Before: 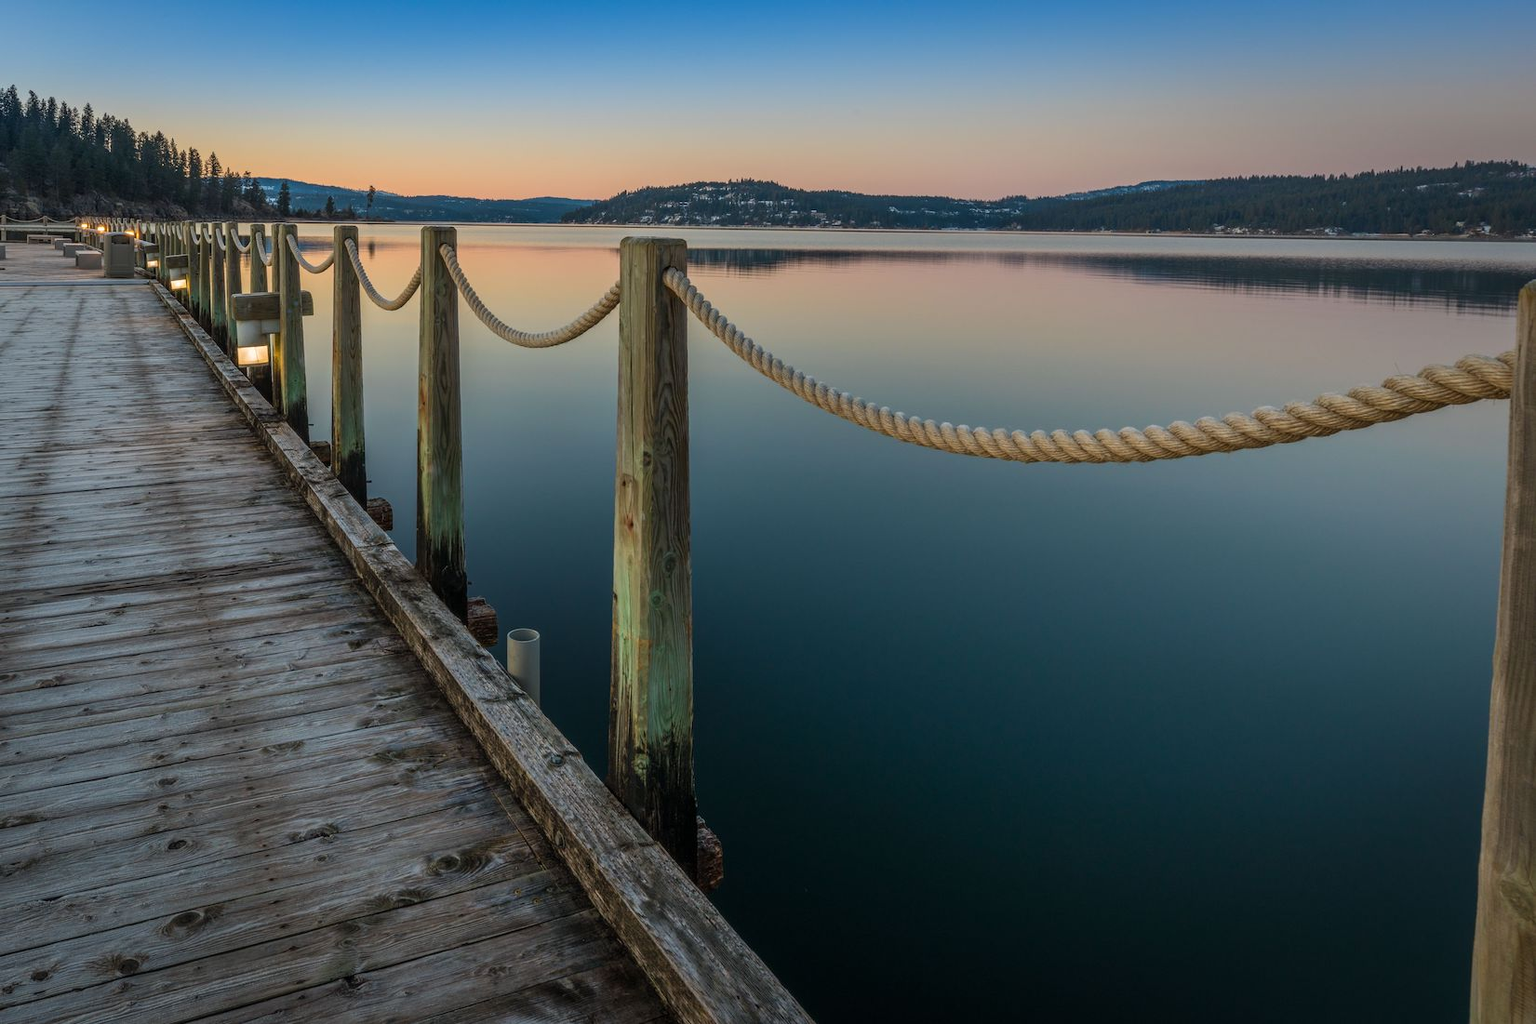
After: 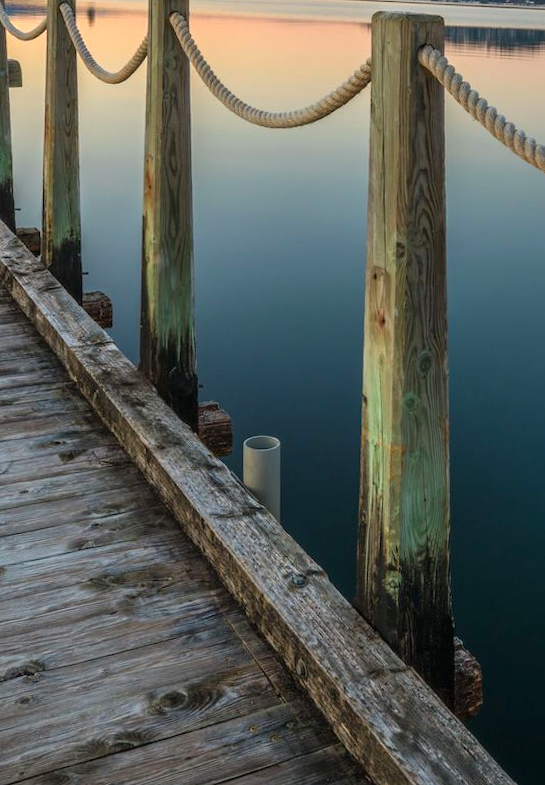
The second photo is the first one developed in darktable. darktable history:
crop and rotate: left 21.77%, top 18.528%, right 44.676%, bottom 2.997%
exposure: exposure 0.556 EV, compensate highlight preservation false
rotate and perspective: rotation -0.013°, lens shift (vertical) -0.027, lens shift (horizontal) 0.178, crop left 0.016, crop right 0.989, crop top 0.082, crop bottom 0.918
local contrast: mode bilateral grid, contrast 100, coarseness 100, detail 94%, midtone range 0.2
